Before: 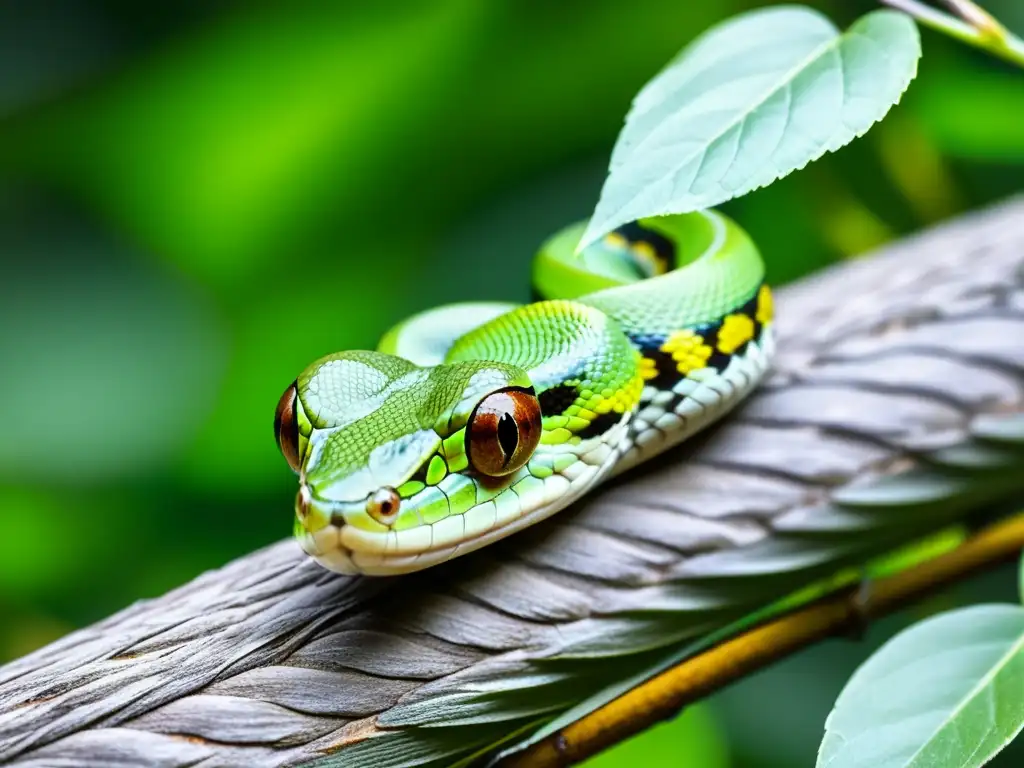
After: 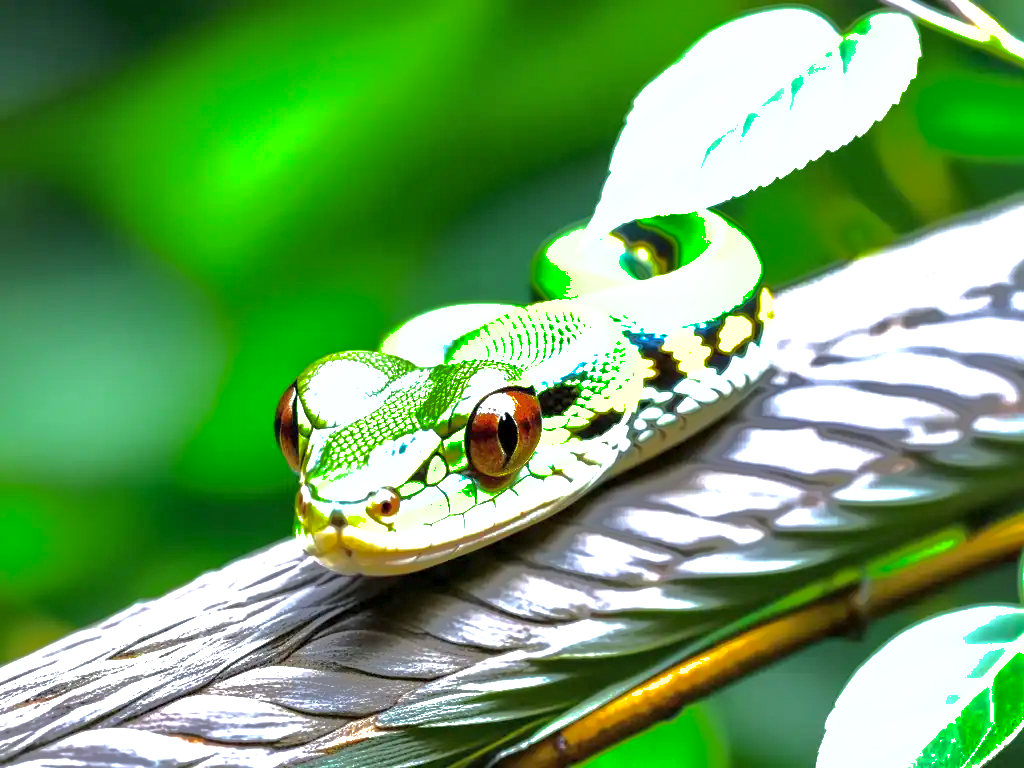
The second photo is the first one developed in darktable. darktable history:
exposure: exposure 1 EV, compensate exposure bias true, compensate highlight preservation false
local contrast: highlights 100%, shadows 99%, detail 120%, midtone range 0.2
color calibration: illuminant same as pipeline (D50), adaptation XYZ, x 0.346, y 0.358, temperature 5005.92 K, saturation algorithm version 1 (2020)
shadows and highlights: shadows 38.89, highlights -74.87
